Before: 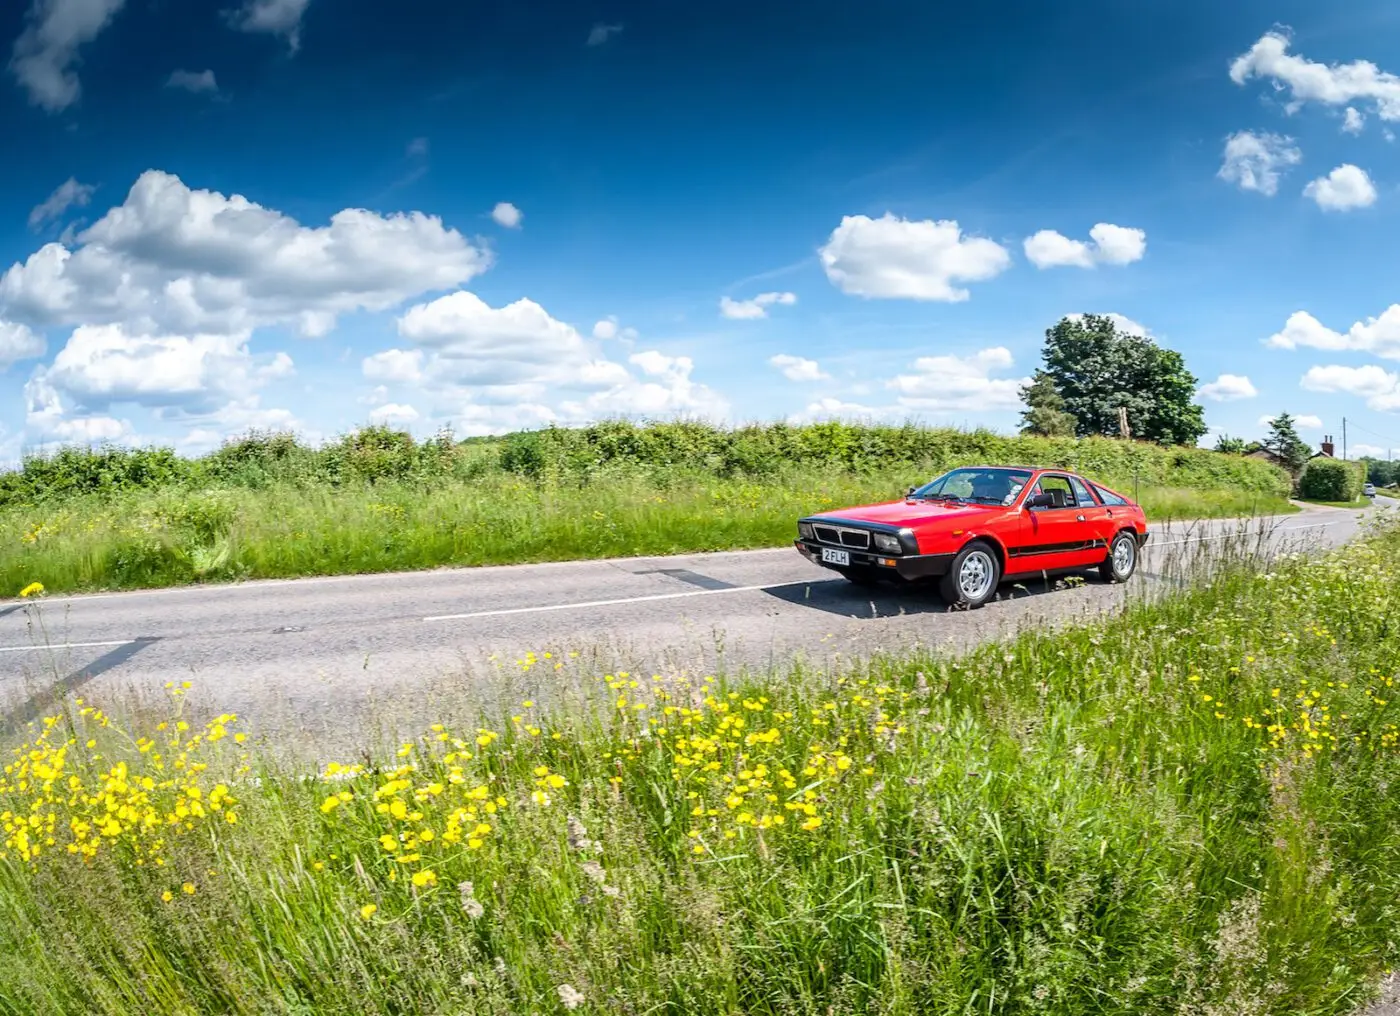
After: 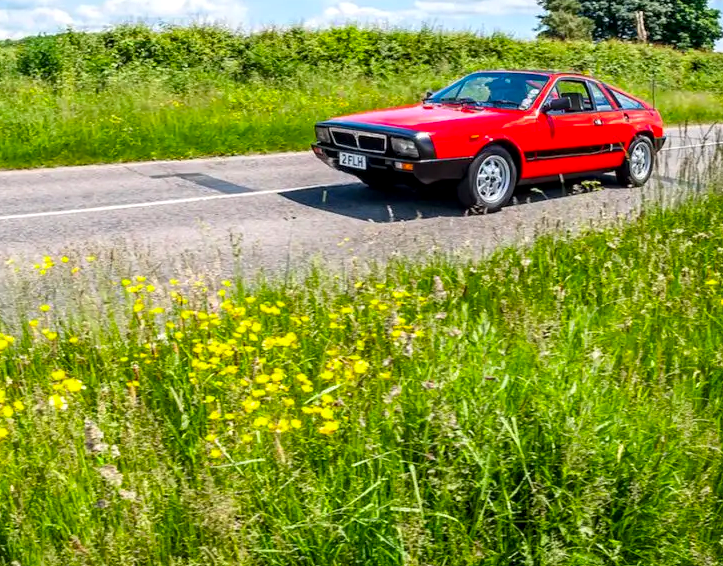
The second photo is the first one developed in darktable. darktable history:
contrast brightness saturation: brightness -0.027, saturation 0.345
local contrast: highlights 105%, shadows 102%, detail 120%, midtone range 0.2
crop: left 34.552%, top 38.977%, right 13.803%, bottom 5.246%
